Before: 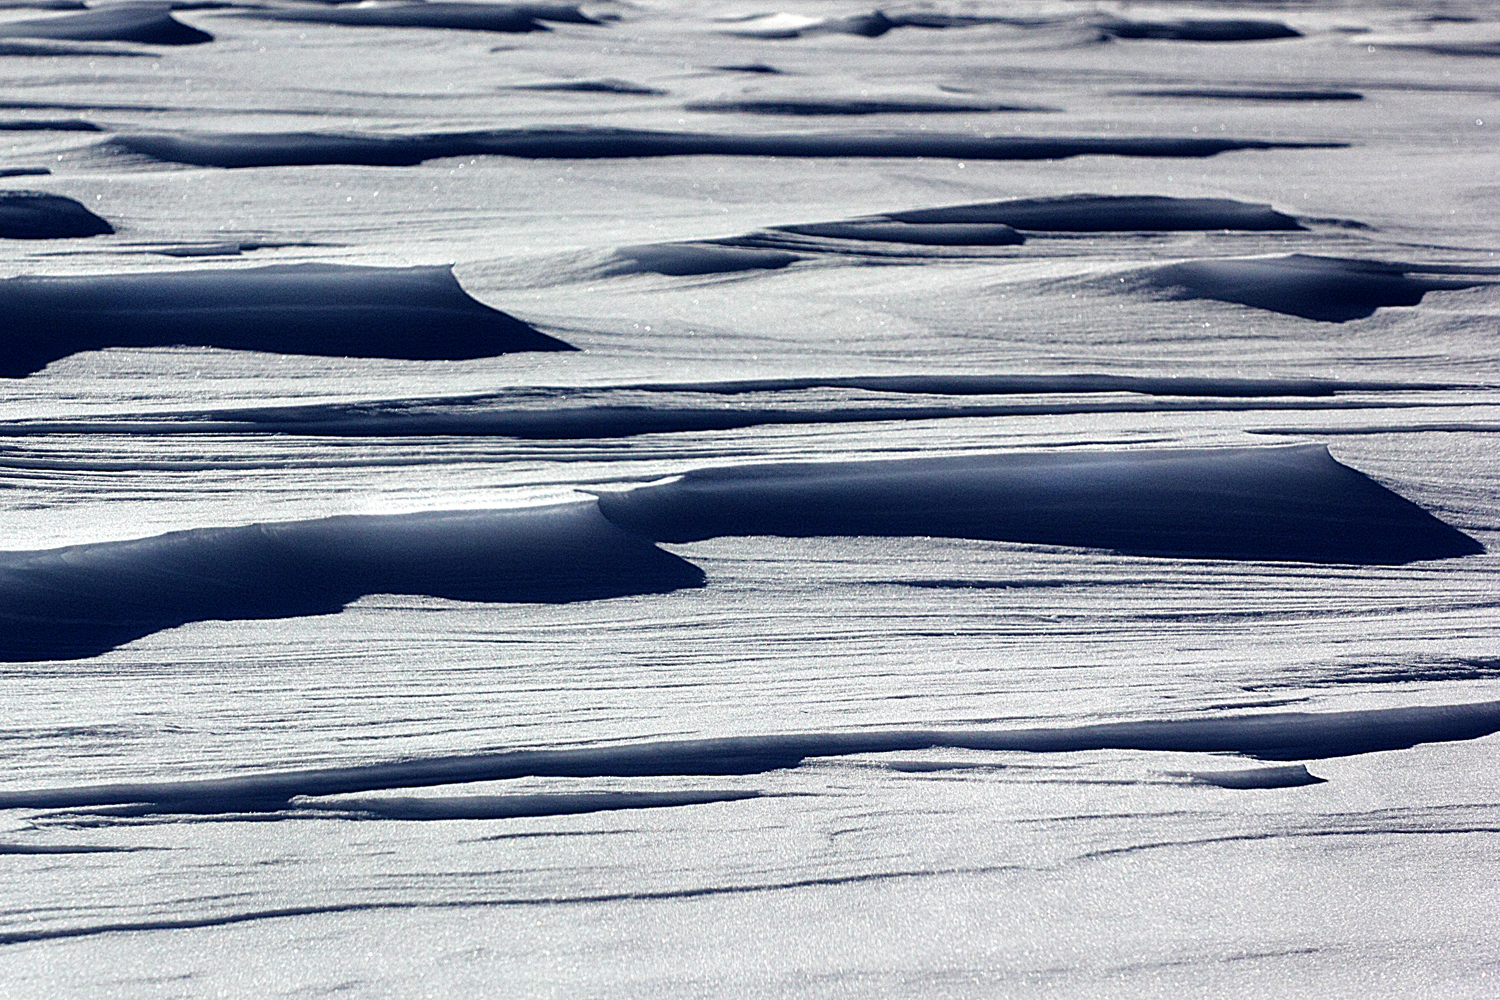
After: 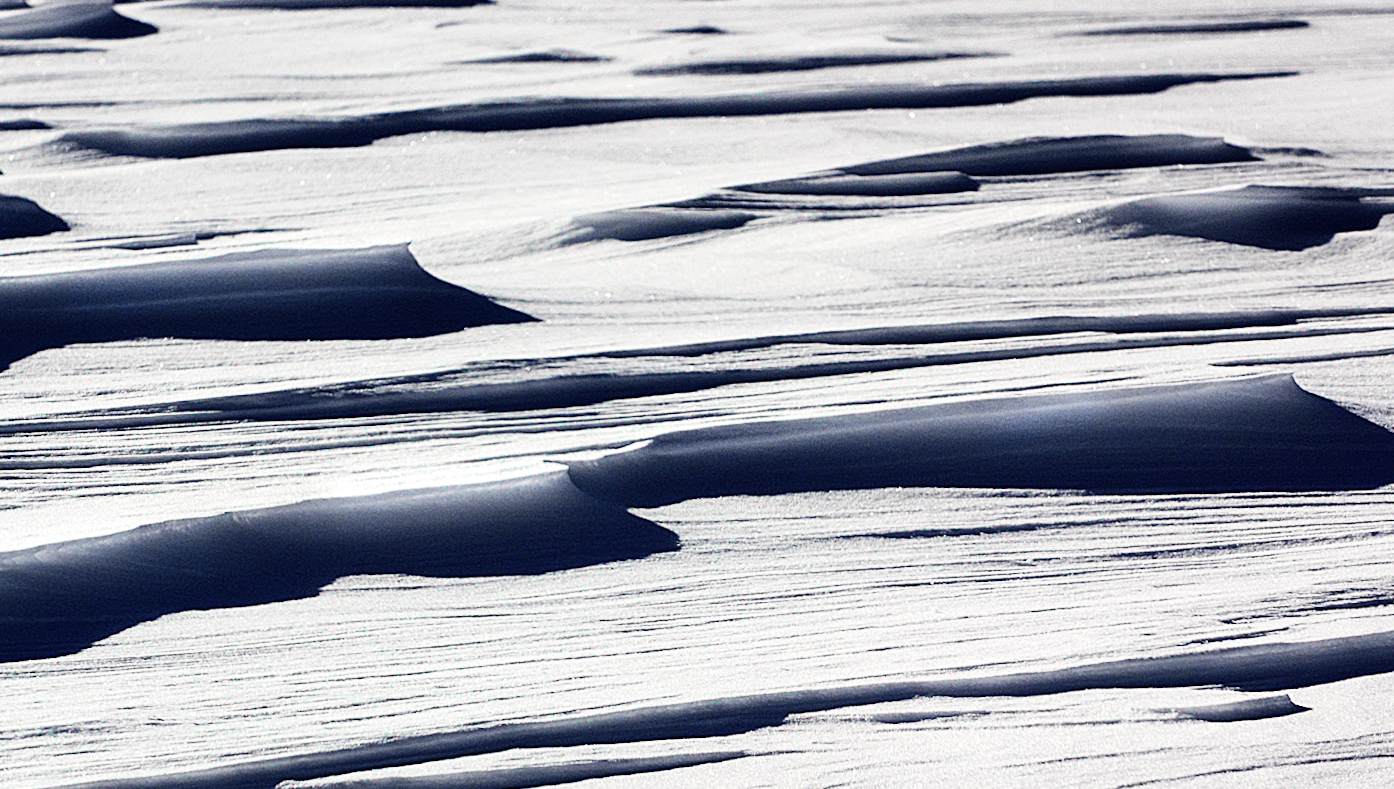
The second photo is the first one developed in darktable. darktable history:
exposure: exposure 0.078 EV, compensate highlight preservation false
tone curve: curves: ch0 [(0, 0) (0.055, 0.057) (0.258, 0.307) (0.434, 0.543) (0.517, 0.657) (0.745, 0.874) (1, 1)]; ch1 [(0, 0) (0.346, 0.307) (0.418, 0.383) (0.46, 0.439) (0.482, 0.493) (0.502, 0.503) (0.517, 0.514) (0.55, 0.561) (0.588, 0.603) (0.646, 0.688) (1, 1)]; ch2 [(0, 0) (0.346, 0.34) (0.431, 0.45) (0.485, 0.499) (0.5, 0.503) (0.527, 0.525) (0.545, 0.562) (0.679, 0.706) (1, 1)], color space Lab, independent channels, preserve colors none
crop and rotate: angle 0.2°, left 0.275%, right 3.127%, bottom 14.18%
rotate and perspective: rotation -3°, crop left 0.031, crop right 0.968, crop top 0.07, crop bottom 0.93
